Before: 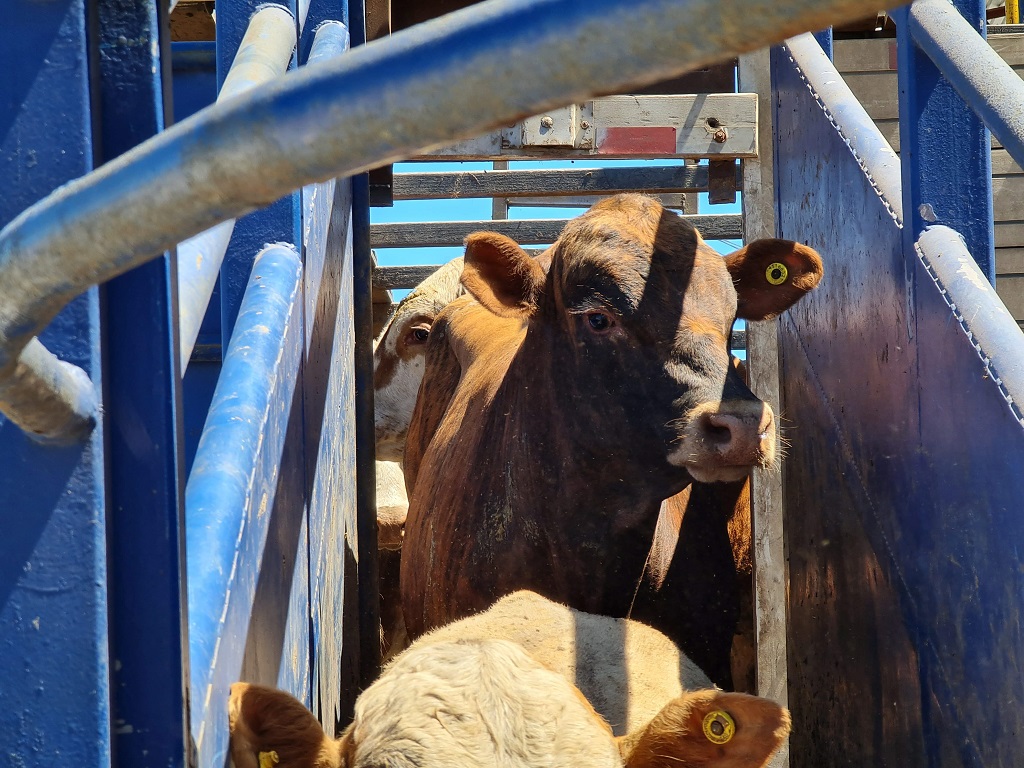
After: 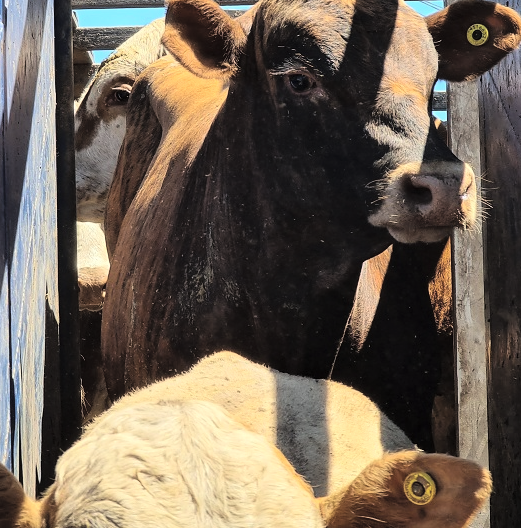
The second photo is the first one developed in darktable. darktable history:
tone curve: curves: ch0 [(0, 0) (0.153, 0.06) (1, 1)], color space Lab, linked channels, preserve colors none
global tonemap: drago (0.7, 100)
crop and rotate: left 29.237%, top 31.152%, right 19.807%
